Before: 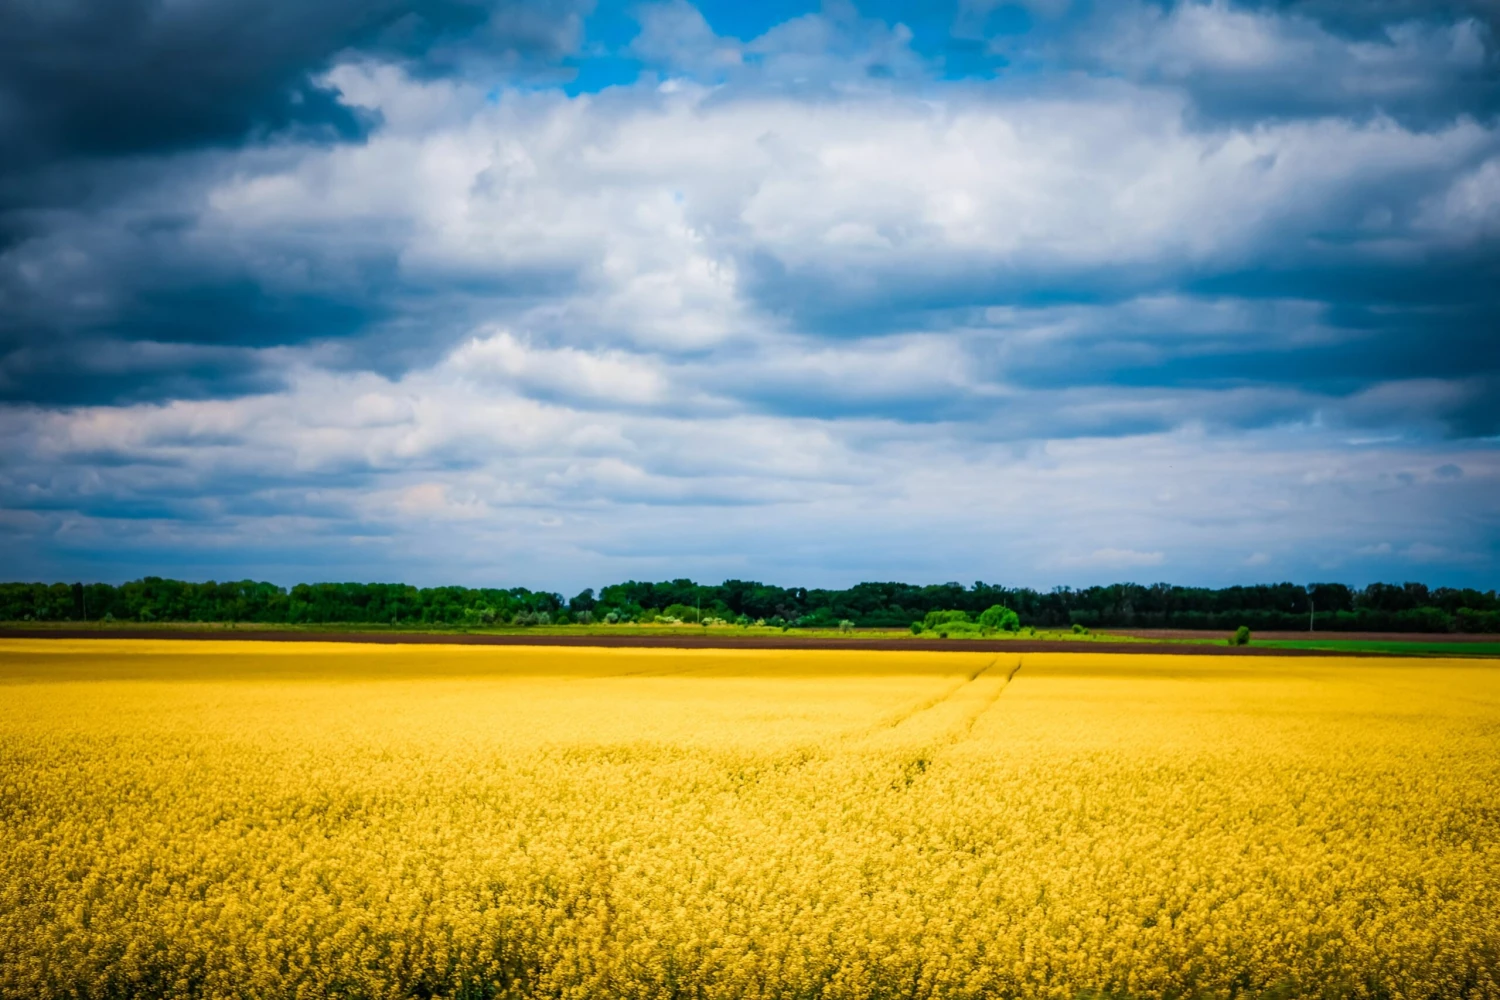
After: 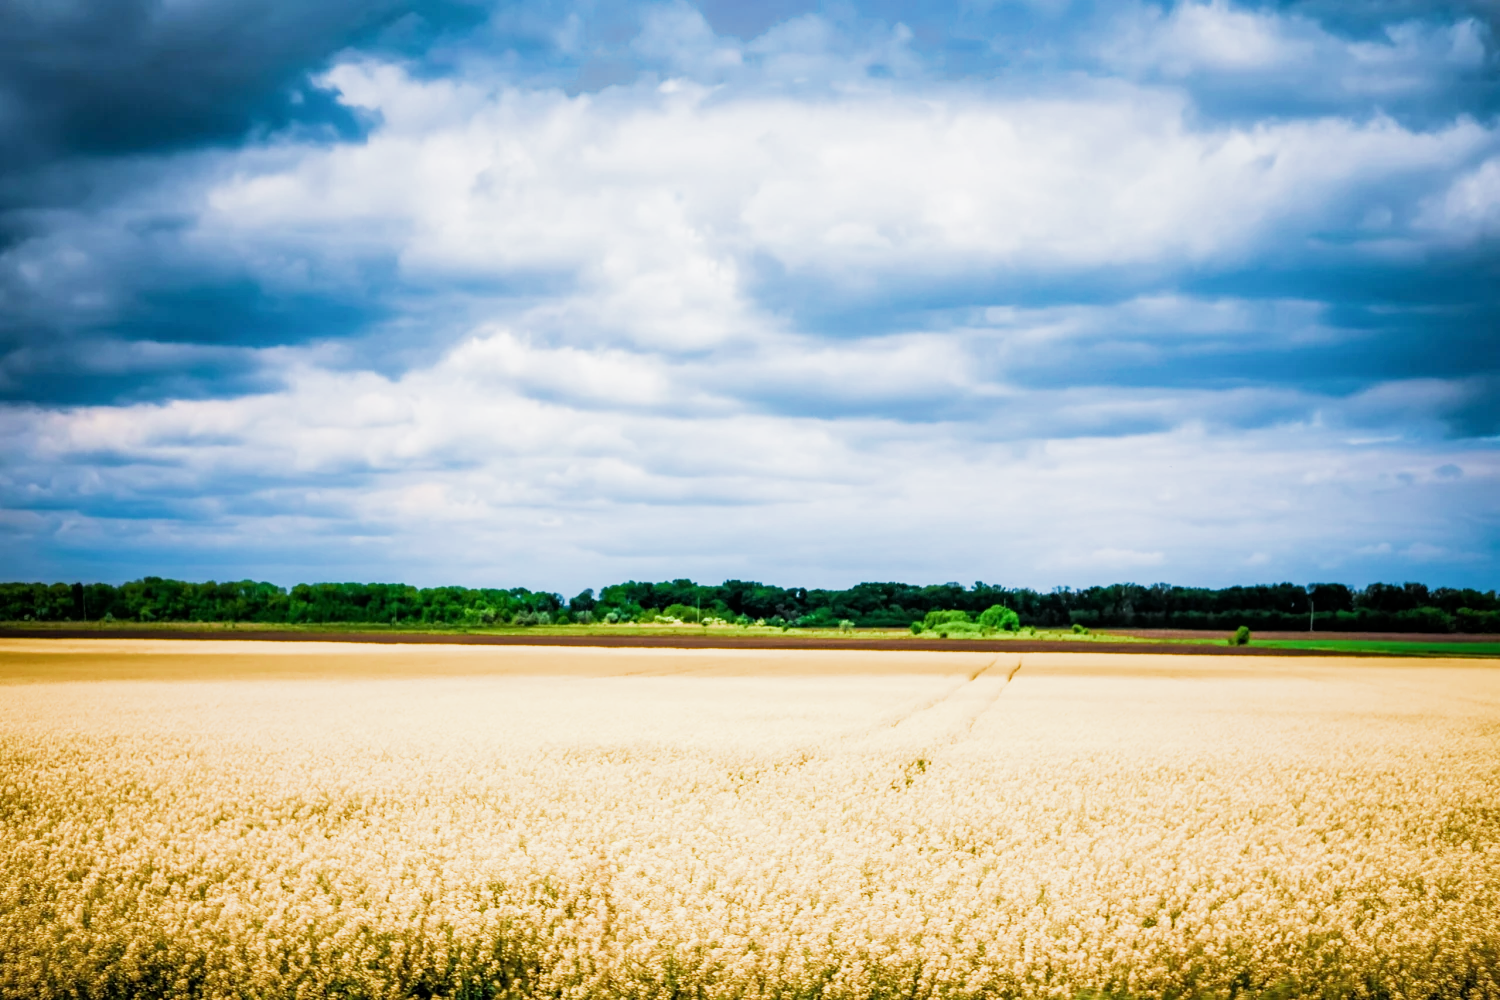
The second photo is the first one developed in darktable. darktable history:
tone equalizer: -8 EV -0.002 EV, -7 EV 0.005 EV, -6 EV -0.009 EV, -5 EV 0.011 EV, -4 EV -0.012 EV, -3 EV 0.007 EV, -2 EV -0.062 EV, -1 EV -0.293 EV, +0 EV -0.582 EV, smoothing diameter 2%, edges refinement/feathering 20, mask exposure compensation -1.57 EV, filter diffusion 5
filmic rgb: middle gray luminance 9.23%, black relative exposure -10.55 EV, white relative exposure 3.45 EV, threshold 6 EV, target black luminance 0%, hardness 5.98, latitude 59.69%, contrast 1.087, highlights saturation mix 5%, shadows ↔ highlights balance 29.23%, add noise in highlights 0, color science v3 (2019), use custom middle-gray values true, iterations of high-quality reconstruction 0, contrast in highlights soft, enable highlight reconstruction true
